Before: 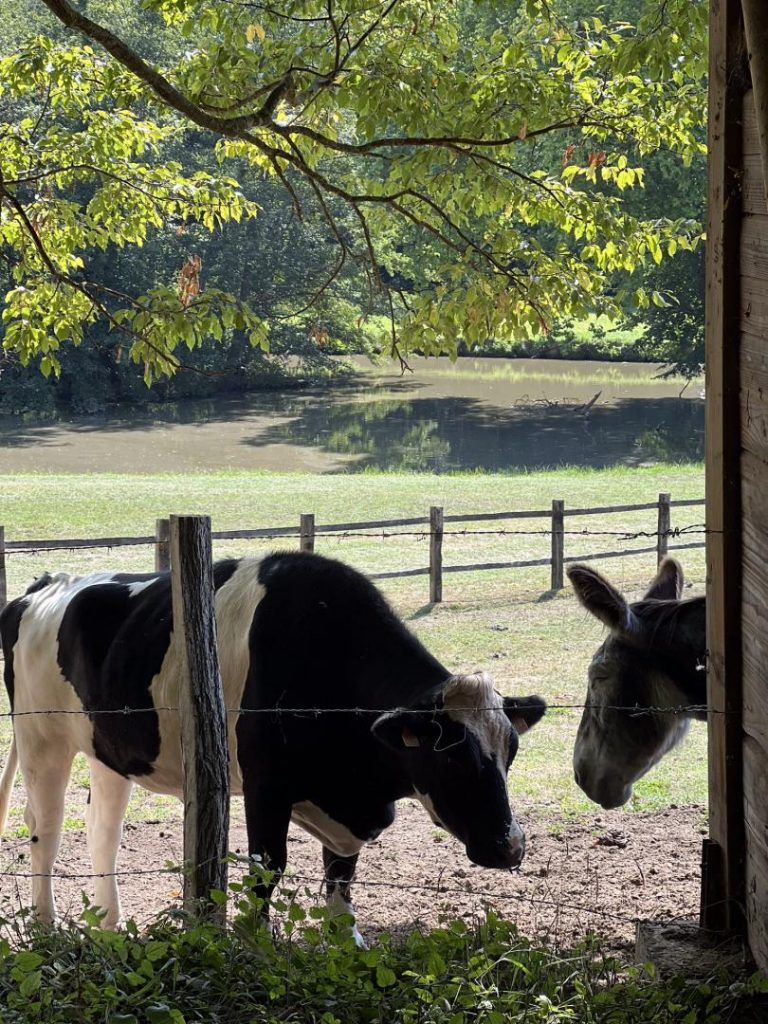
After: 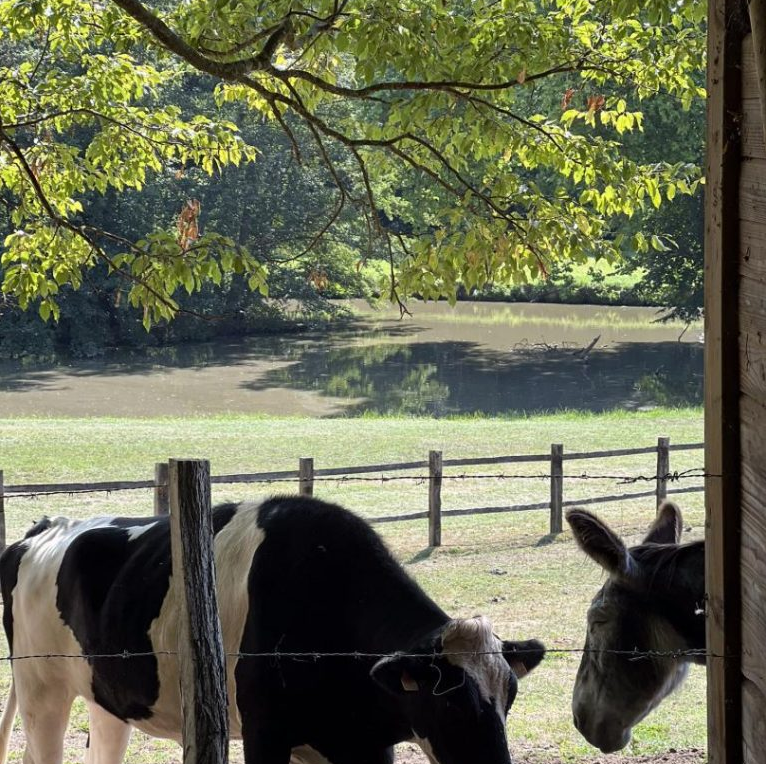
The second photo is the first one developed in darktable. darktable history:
crop: left 0.226%, top 5.547%, bottom 19.789%
